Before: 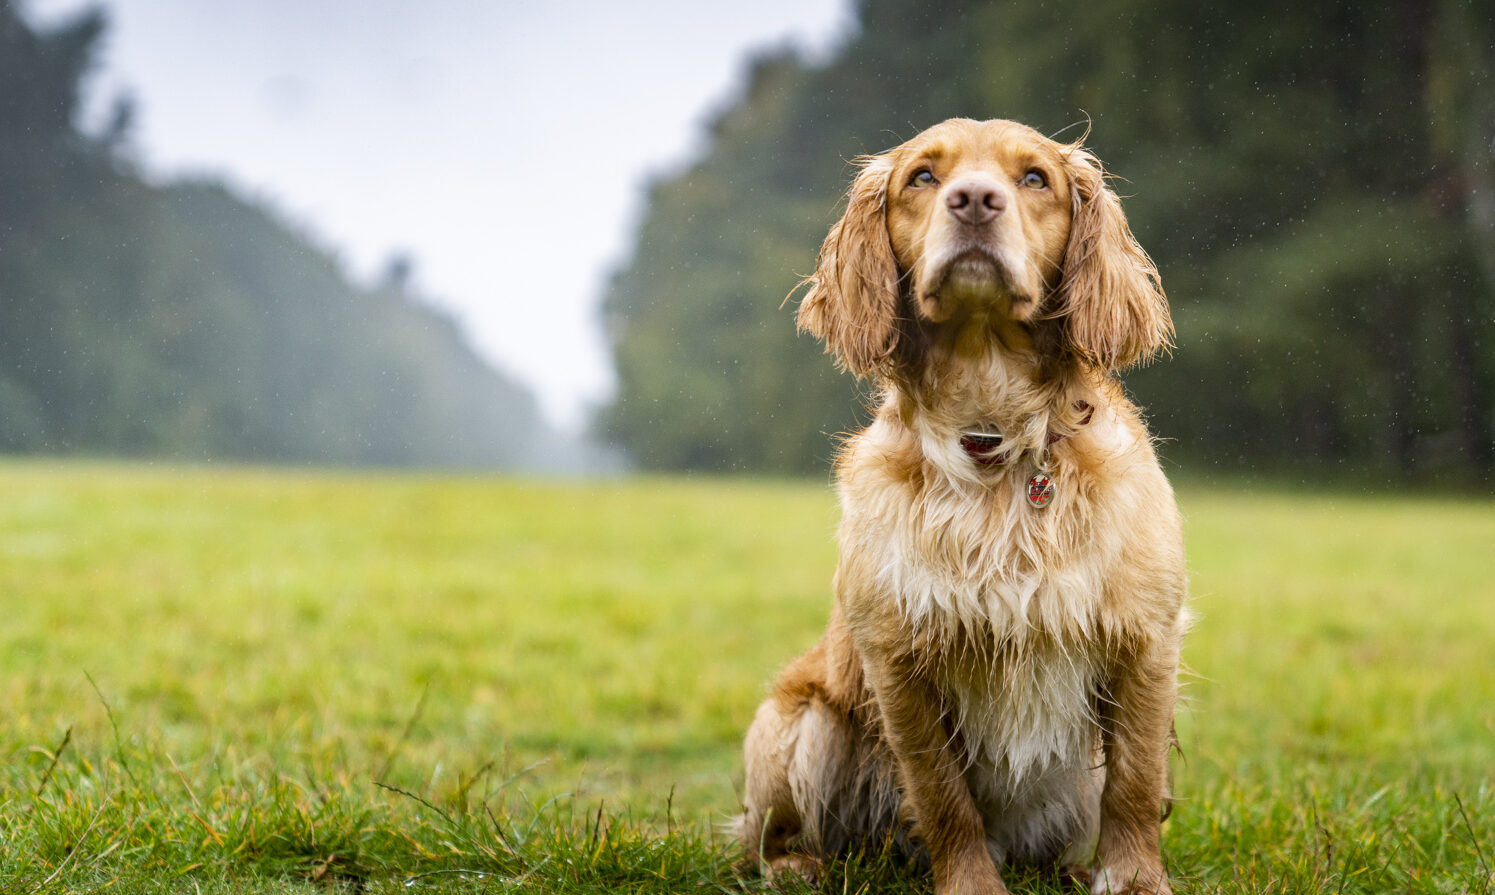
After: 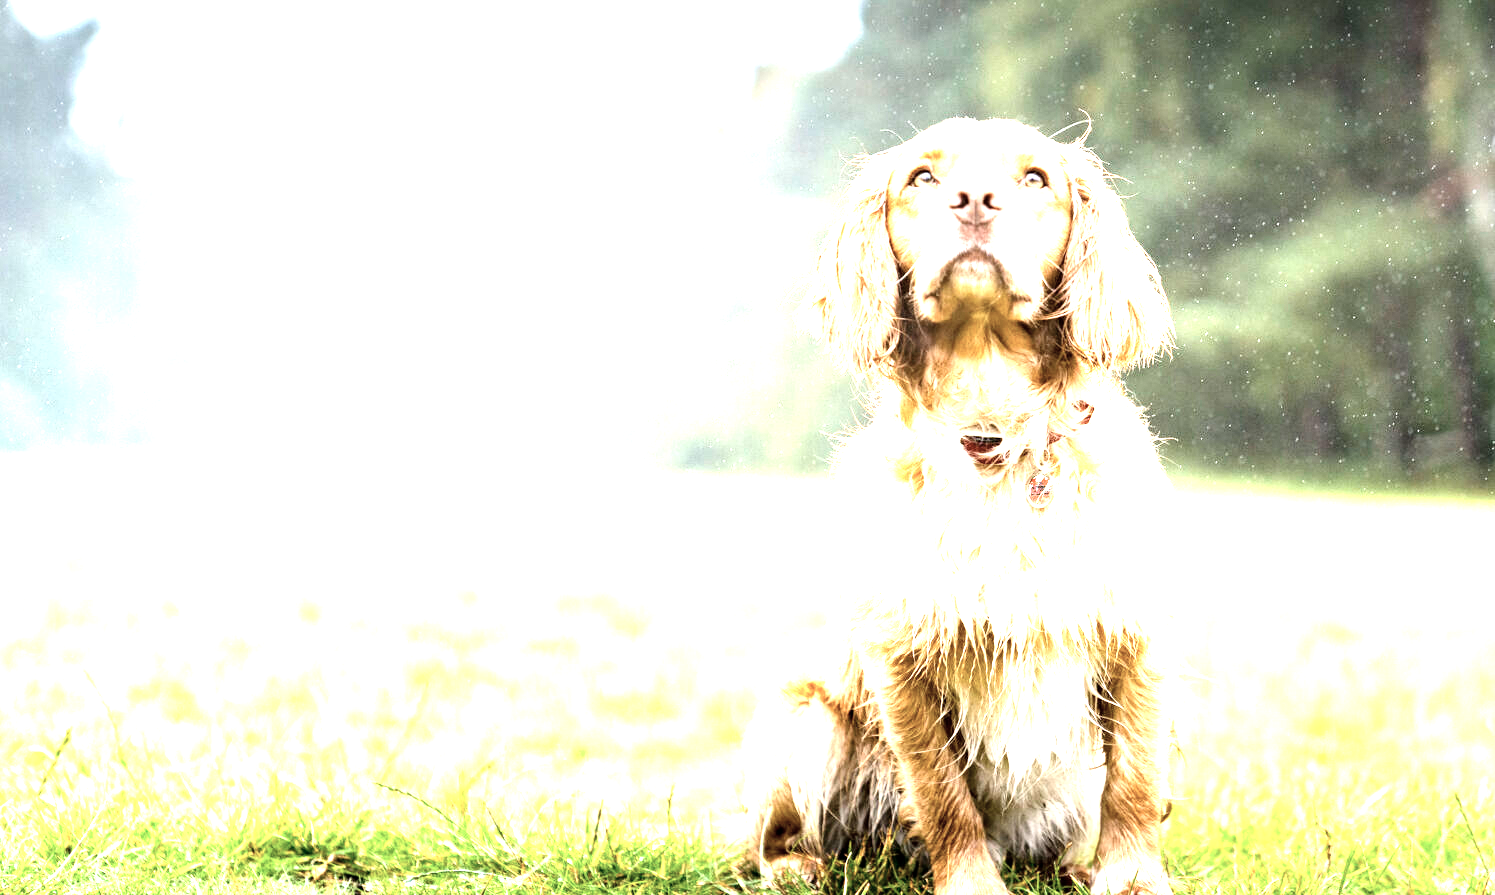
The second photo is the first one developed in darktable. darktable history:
exposure: exposure 1.502 EV, compensate exposure bias true, compensate highlight preservation false
contrast brightness saturation: contrast 0.104, saturation -0.351
tone equalizer: -8 EV -0.717 EV, -7 EV -0.666 EV, -6 EV -0.591 EV, -5 EV -0.375 EV, -3 EV 0.367 EV, -2 EV 0.6 EV, -1 EV 0.687 EV, +0 EV 0.747 EV
